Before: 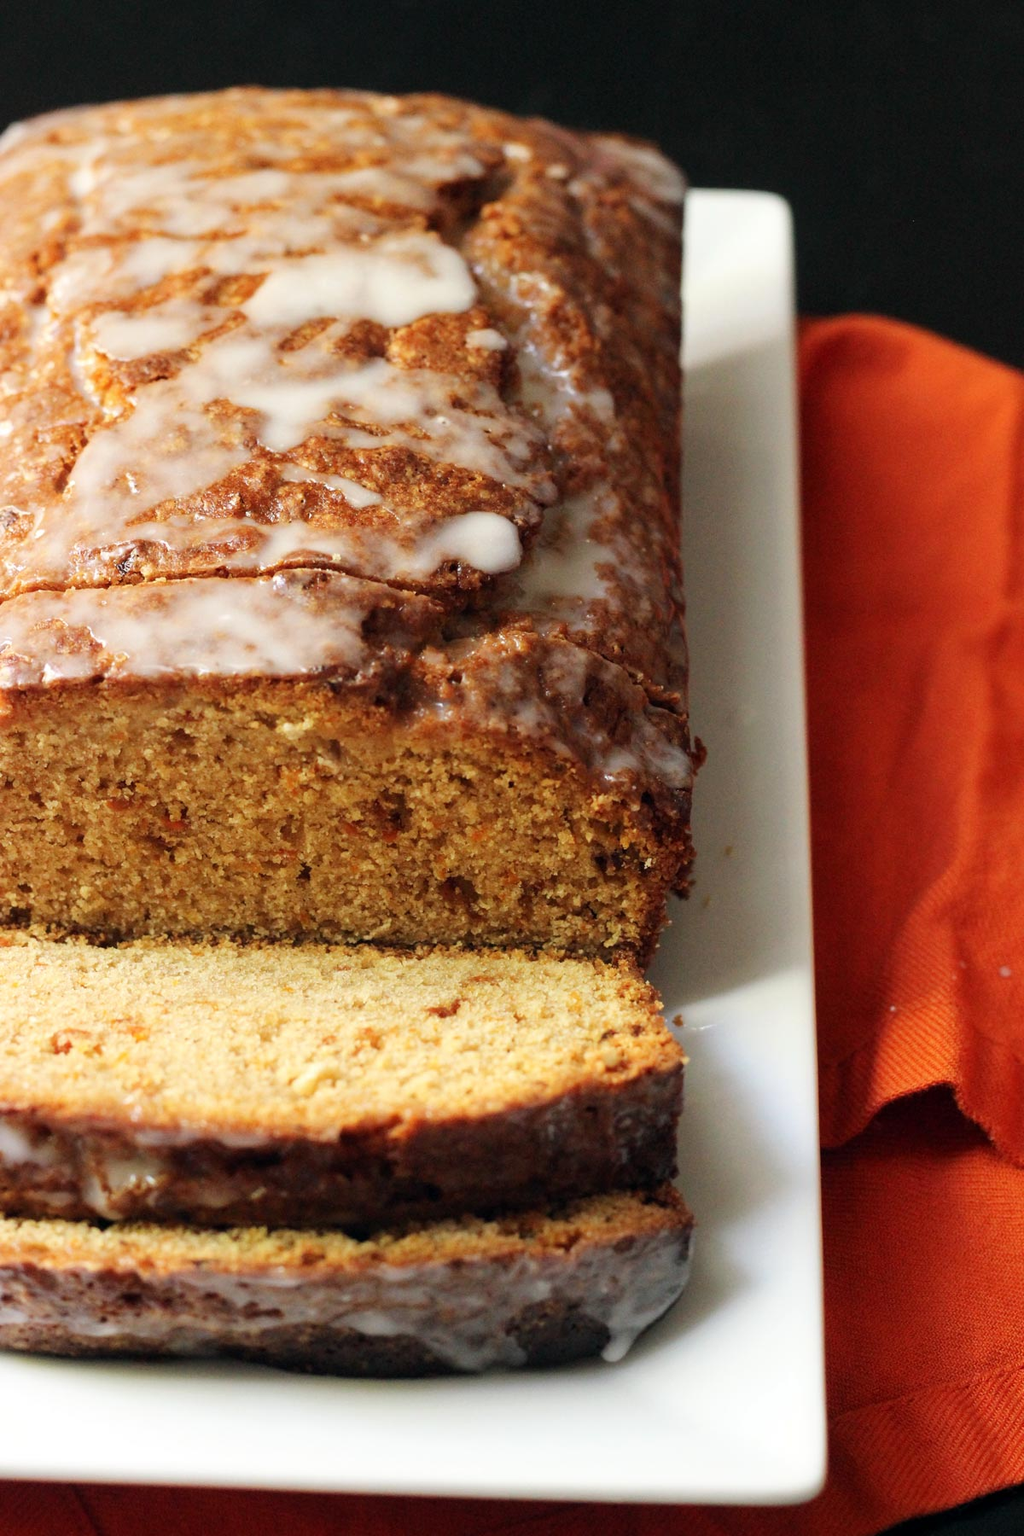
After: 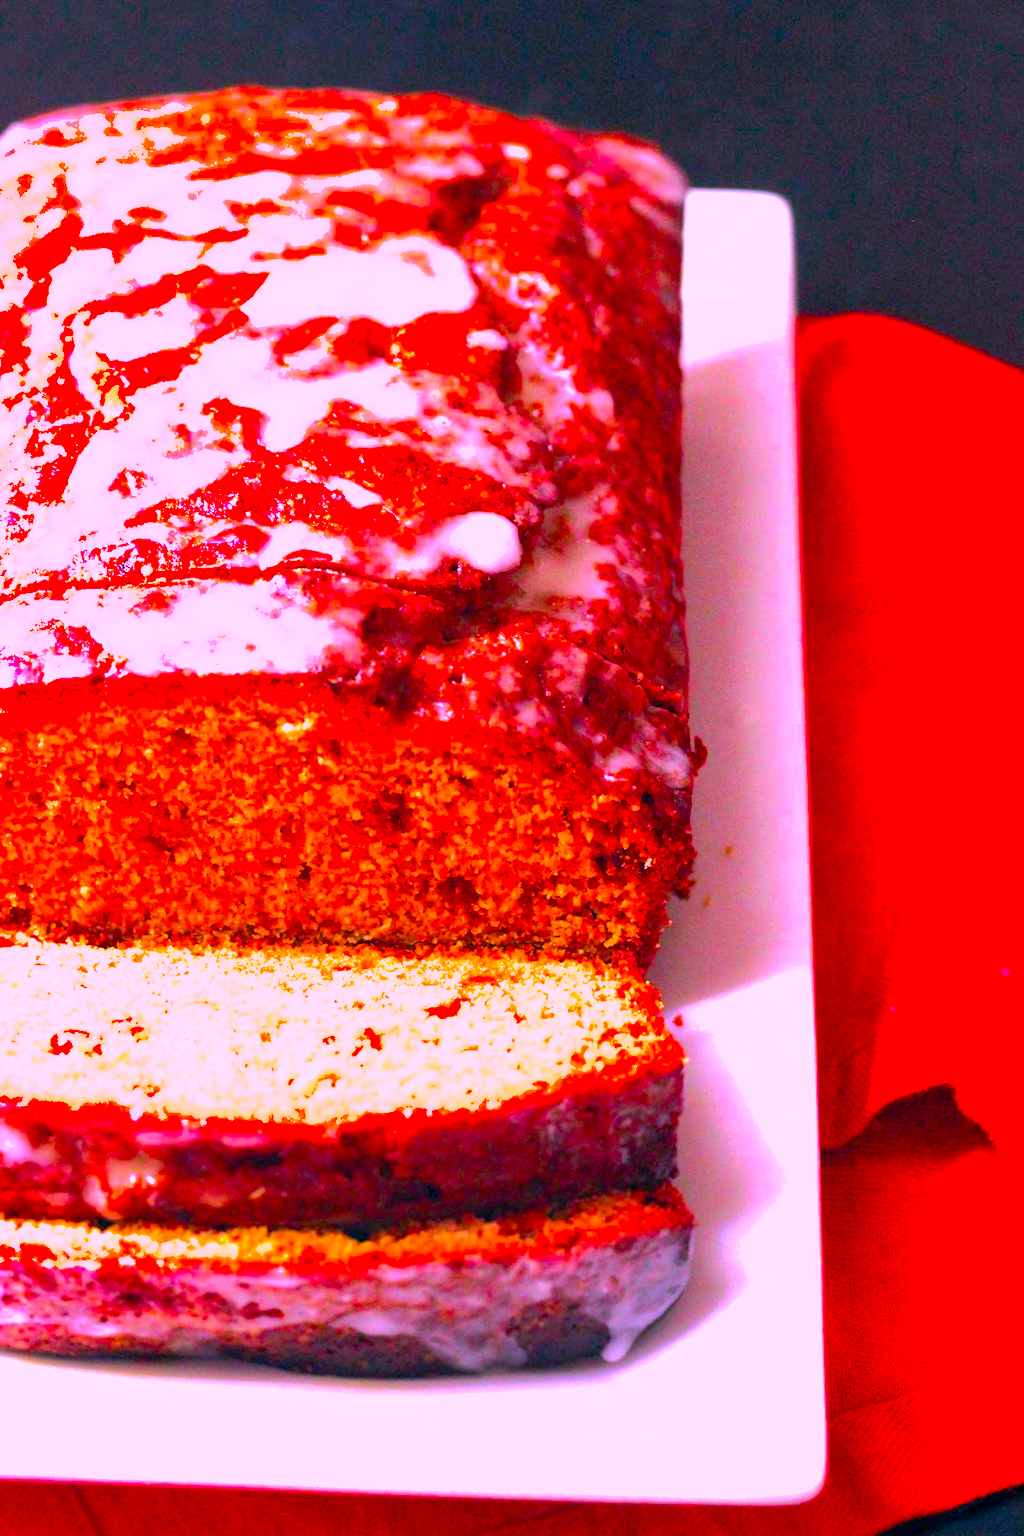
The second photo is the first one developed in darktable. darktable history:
shadows and highlights: on, module defaults
color balance rgb: perceptual saturation grading › global saturation 40%, global vibrance 15%
color correction: highlights a* 19.5, highlights b* -11.53, saturation 1.69
exposure: black level correction 0, exposure 1 EV, compensate exposure bias true, compensate highlight preservation false
white balance: red 1.042, blue 1.17
